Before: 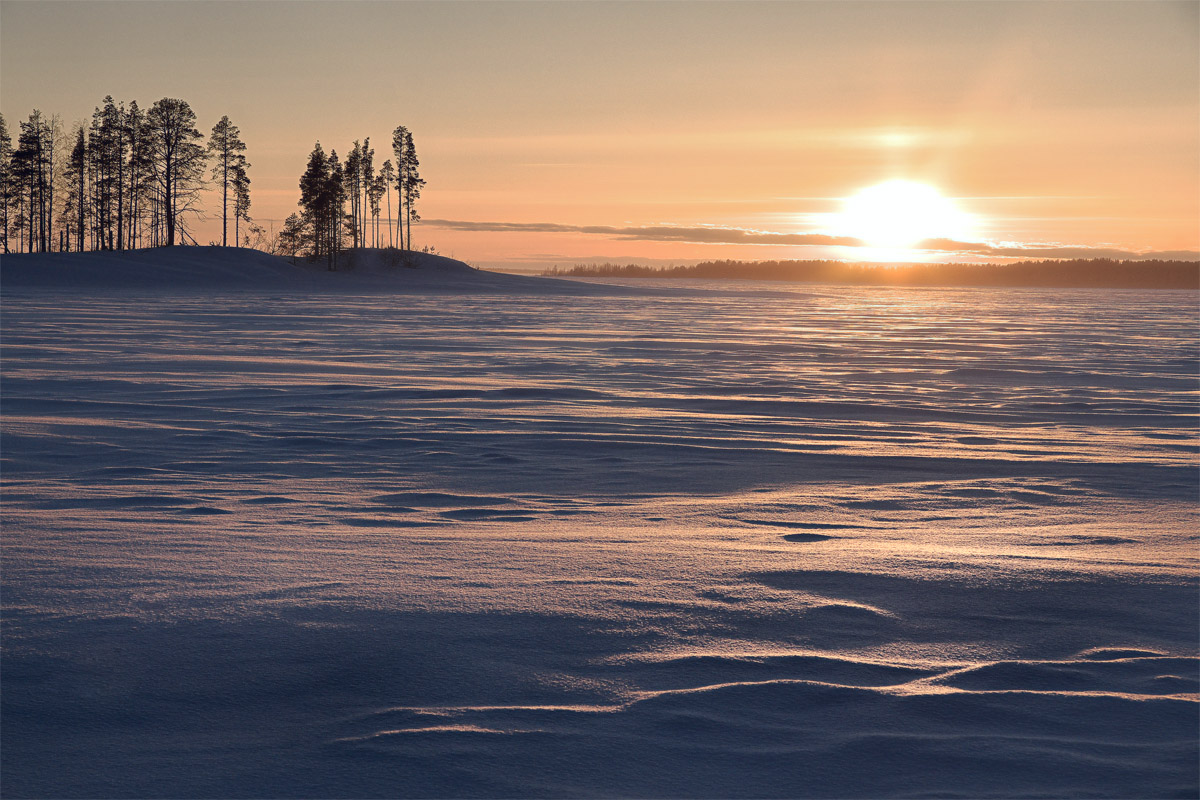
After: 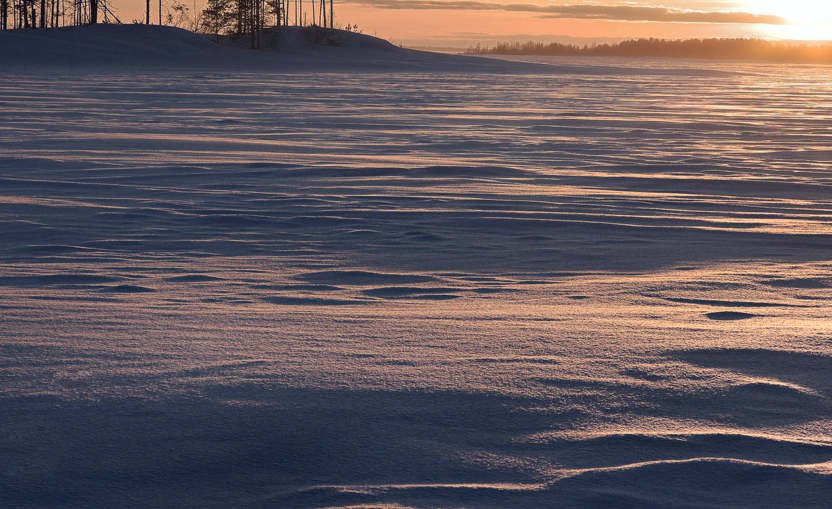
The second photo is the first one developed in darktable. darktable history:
crop: left 6.472%, top 27.781%, right 24.126%, bottom 8.539%
